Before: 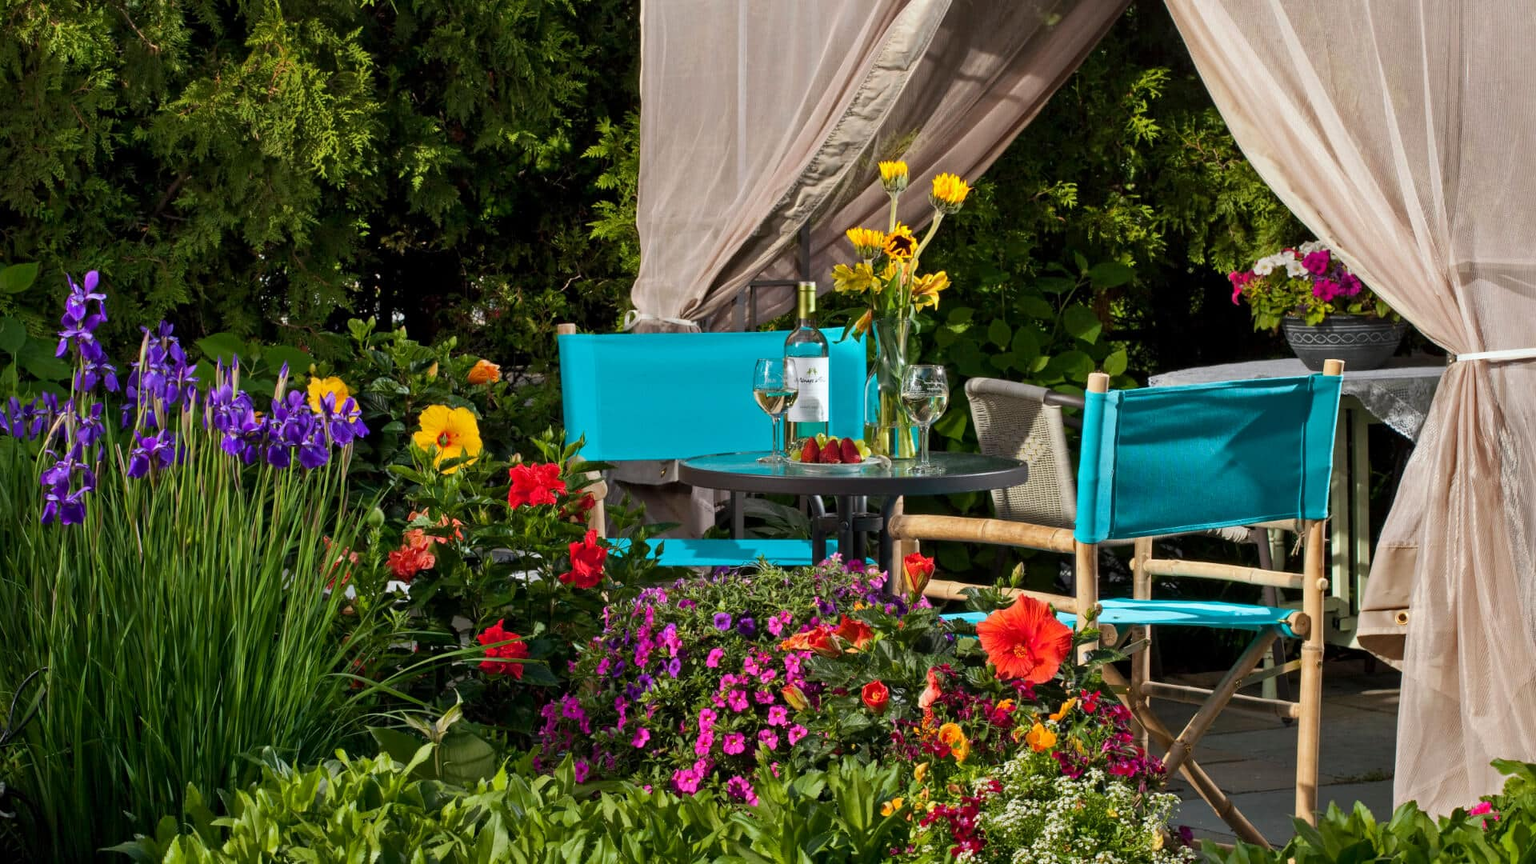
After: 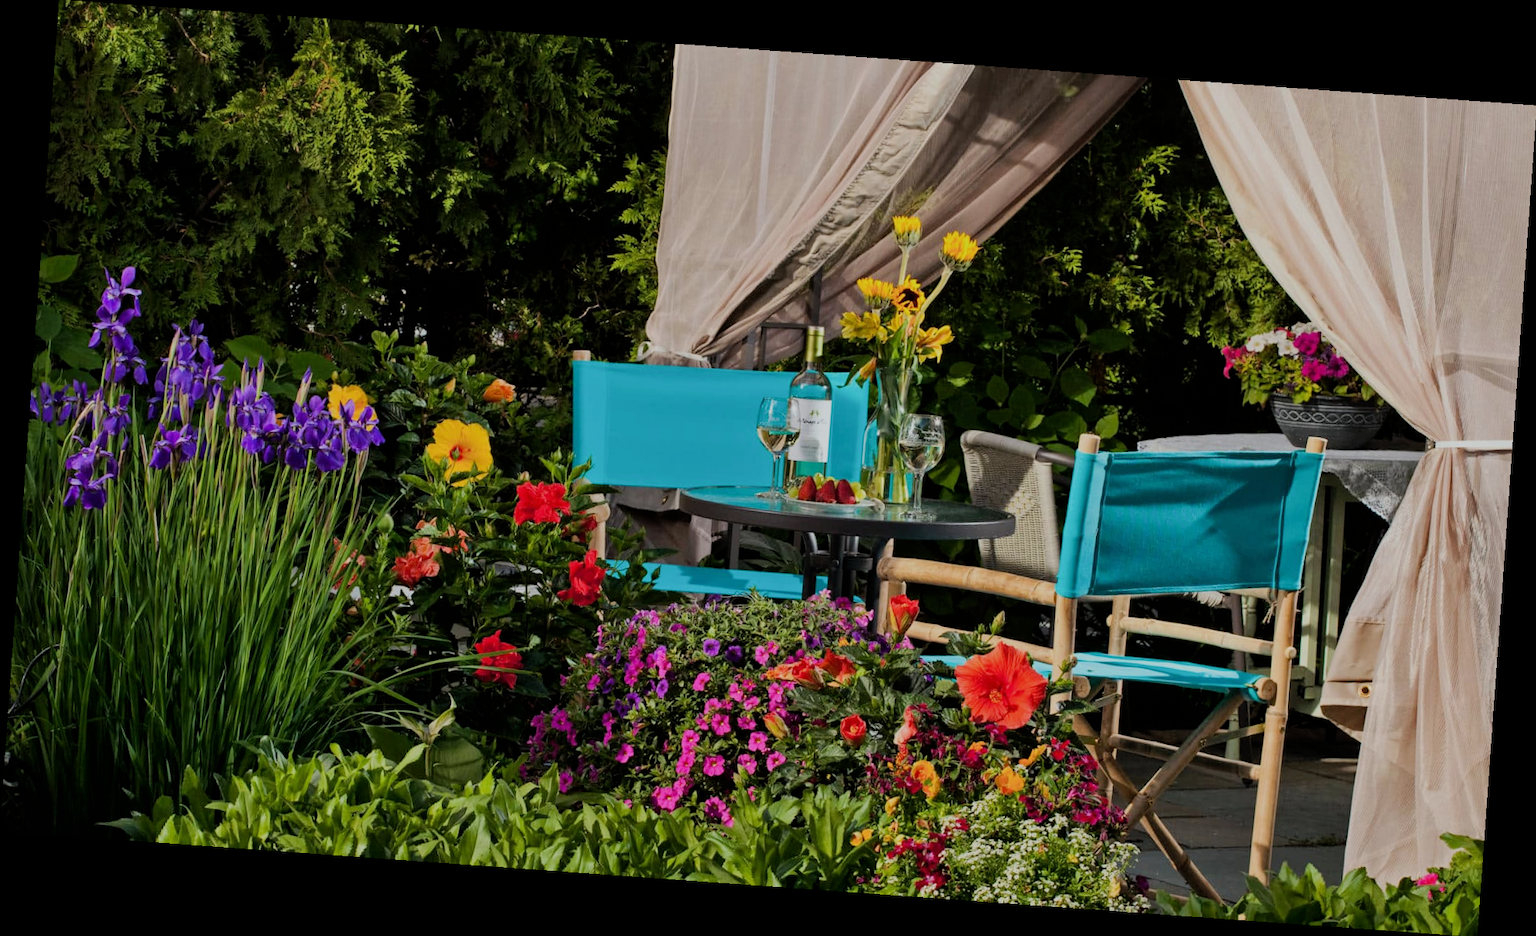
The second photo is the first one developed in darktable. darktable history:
filmic rgb: black relative exposure -8.54 EV, white relative exposure 5.52 EV, hardness 3.39, contrast 1.016
rotate and perspective: rotation 4.1°, automatic cropping off
